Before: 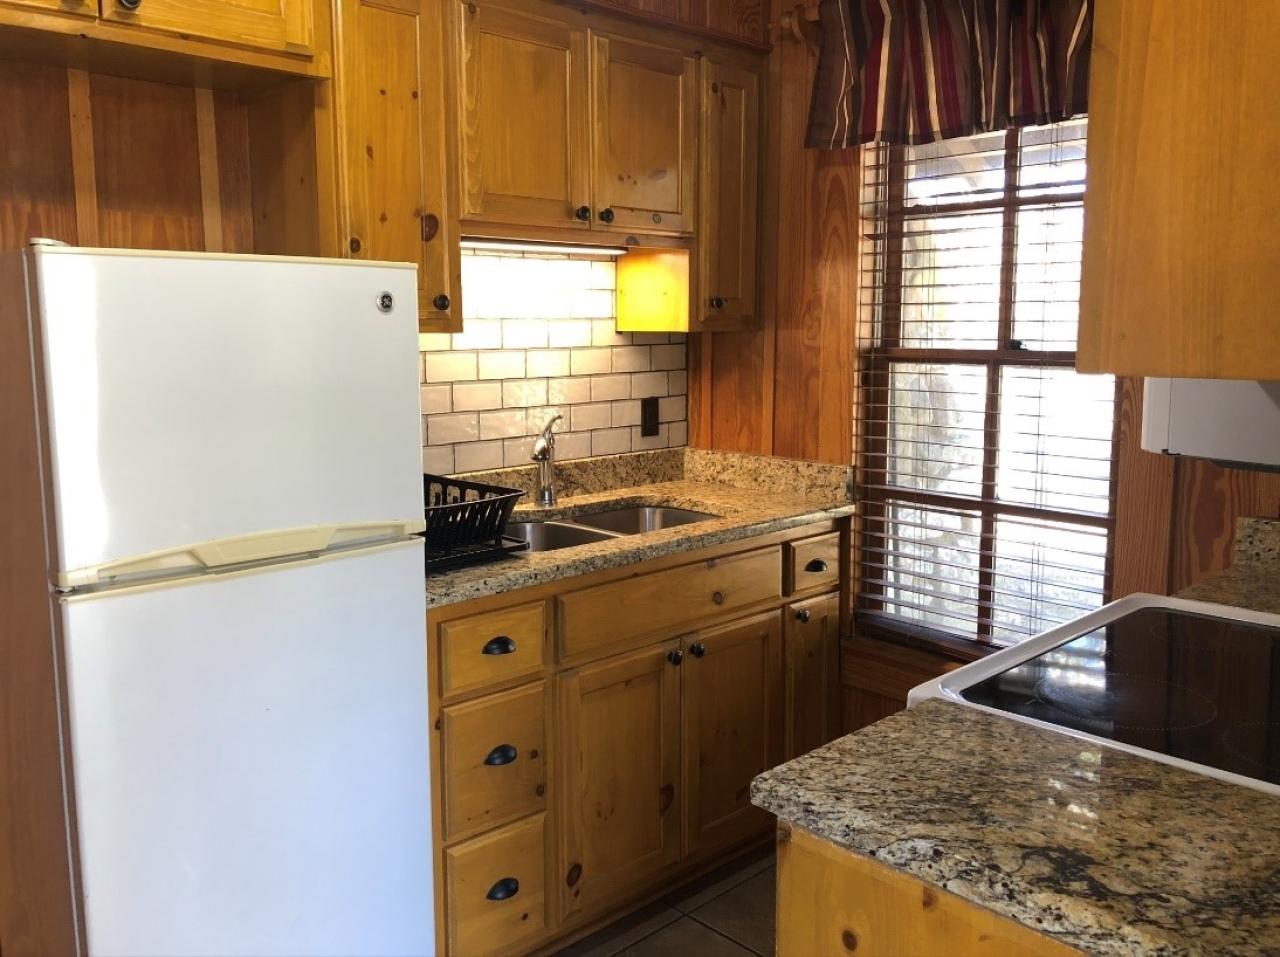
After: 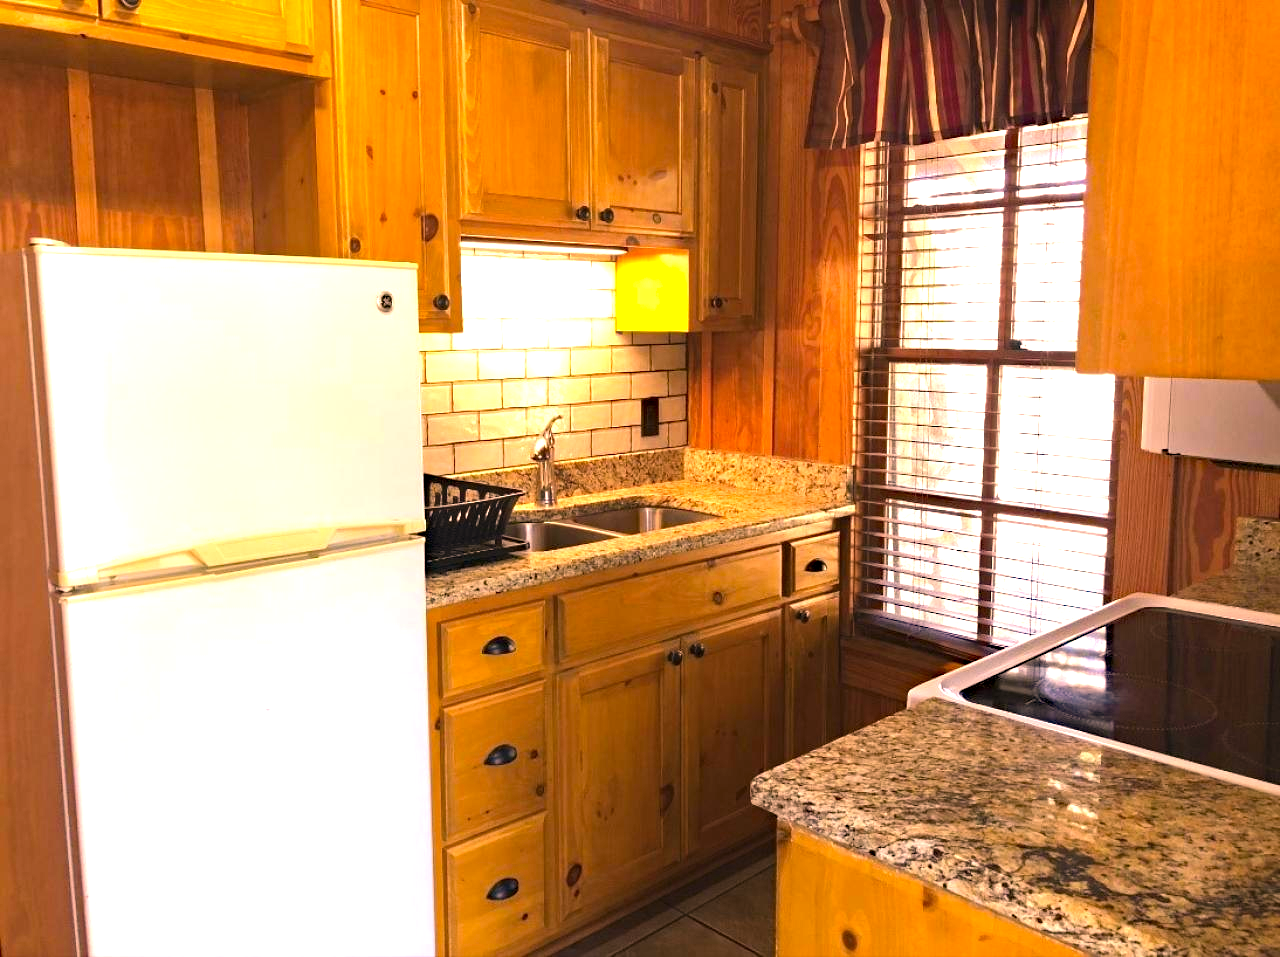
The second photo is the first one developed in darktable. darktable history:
exposure: black level correction -0.002, exposure 1.115 EV, compensate highlight preservation false
haze removal: strength 0.4, distance 0.22, compatibility mode true, adaptive false
color correction: highlights a* 21.16, highlights b* 19.61
